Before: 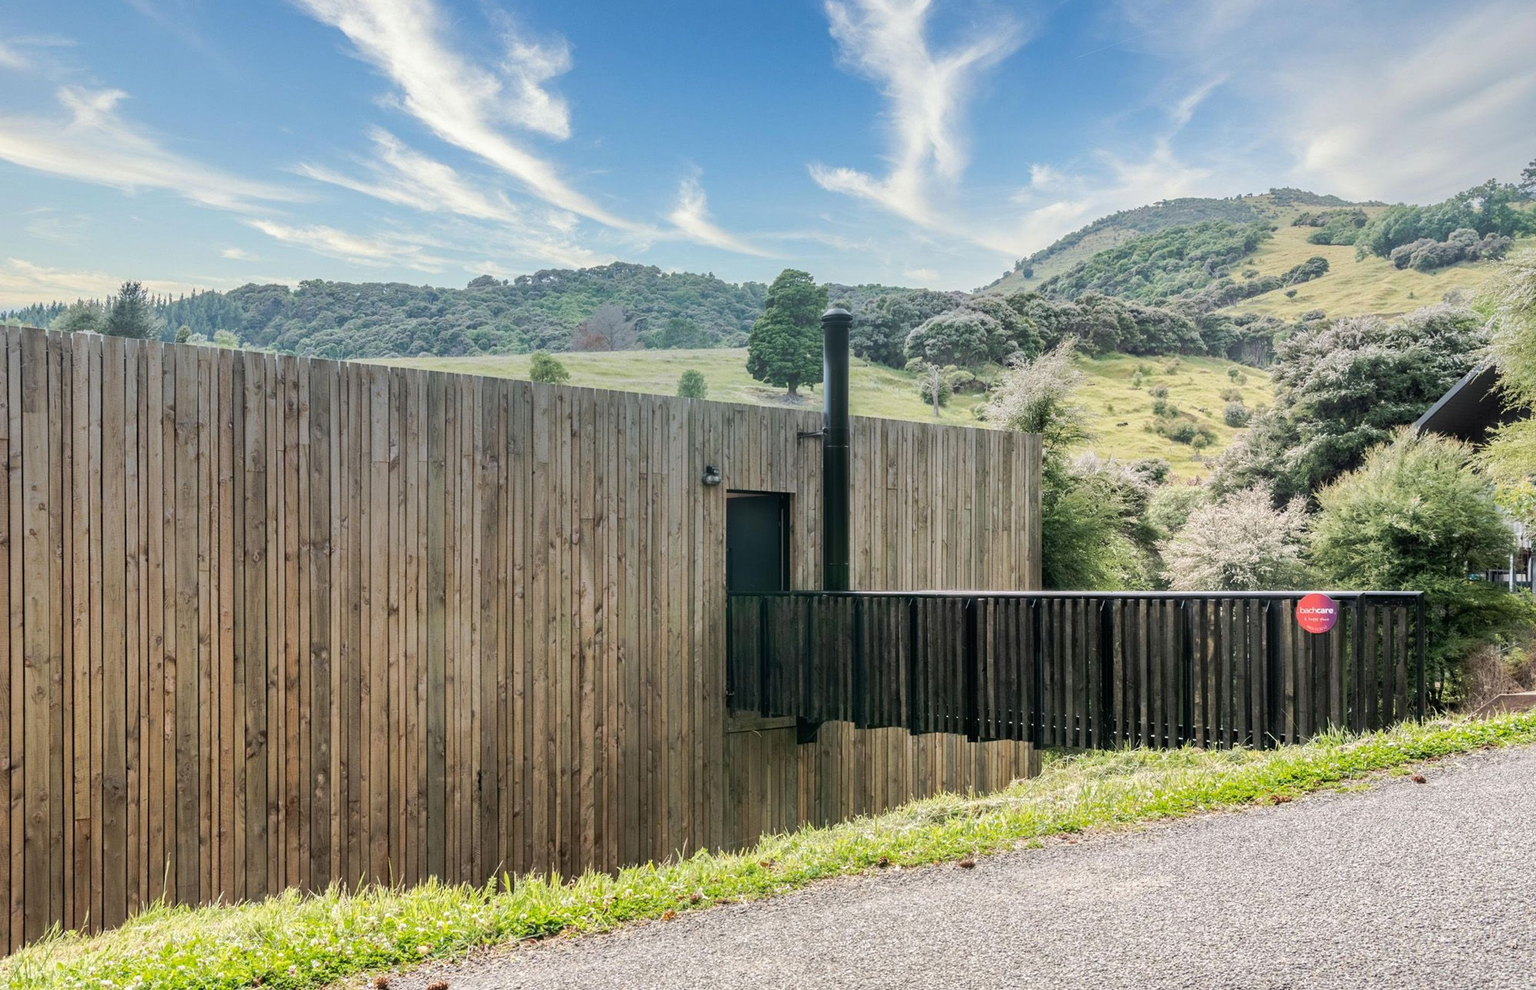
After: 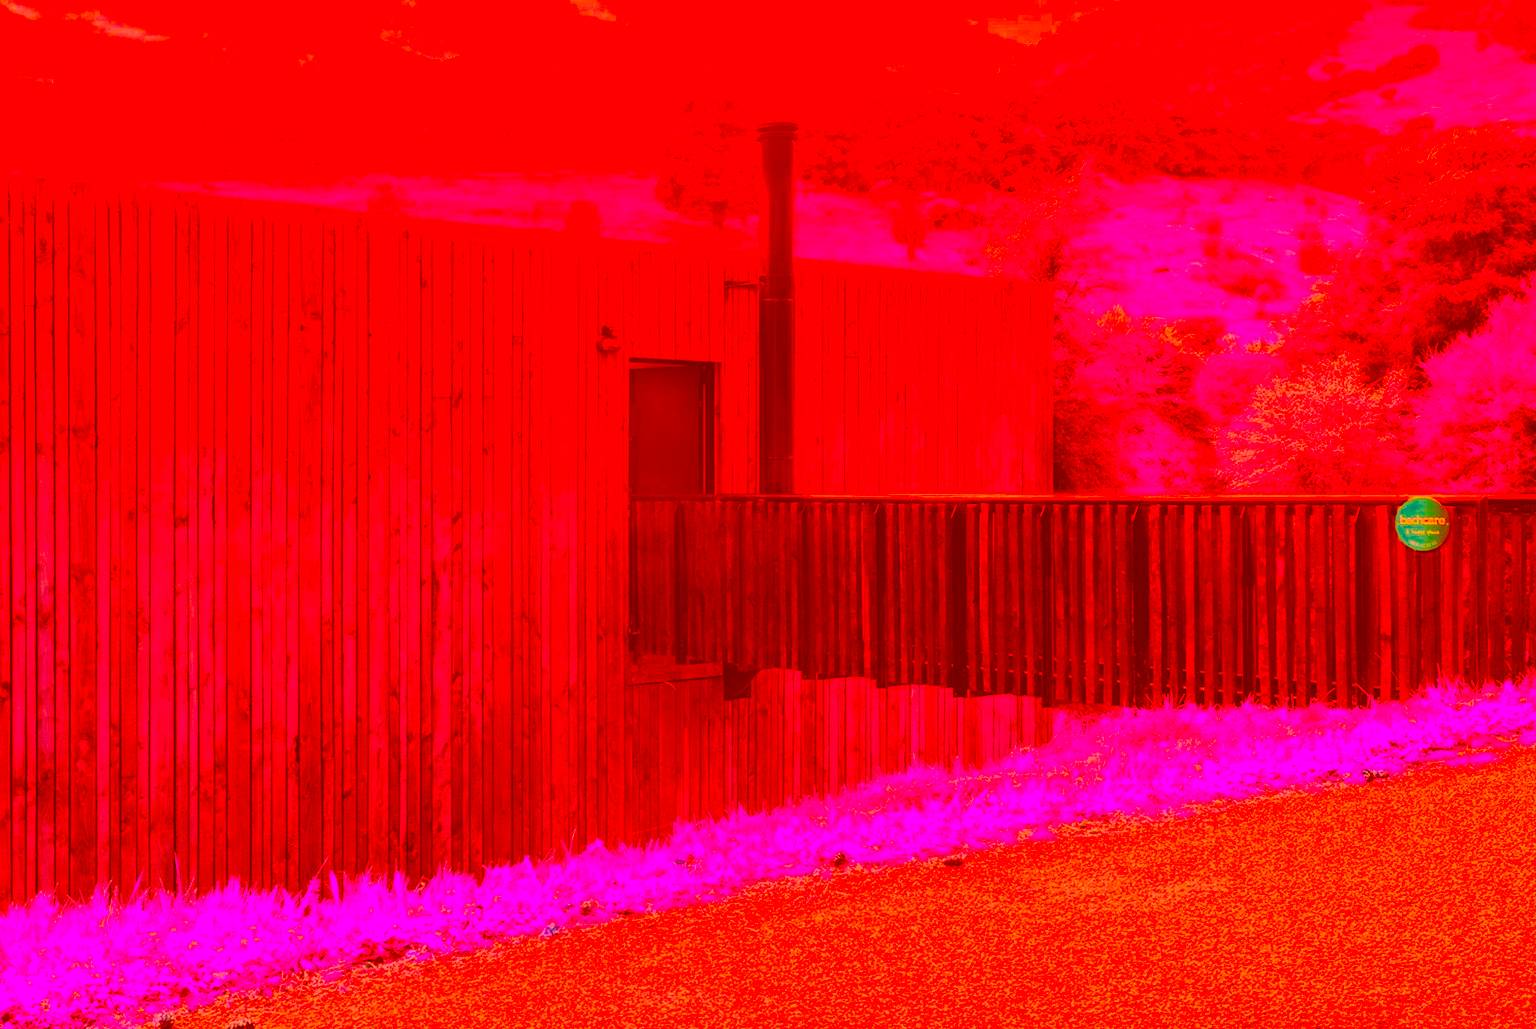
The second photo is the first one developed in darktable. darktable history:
color zones: curves: ch0 [(0, 0.497) (0.143, 0.5) (0.286, 0.5) (0.429, 0.483) (0.571, 0.116) (0.714, -0.006) (0.857, 0.28) (1, 0.497)]
color correction: highlights a* -39.19, highlights b* -39.52, shadows a* -39.23, shadows b* -39.41, saturation -2.96
crop: left 16.842%, top 22.601%, right 8.77%
